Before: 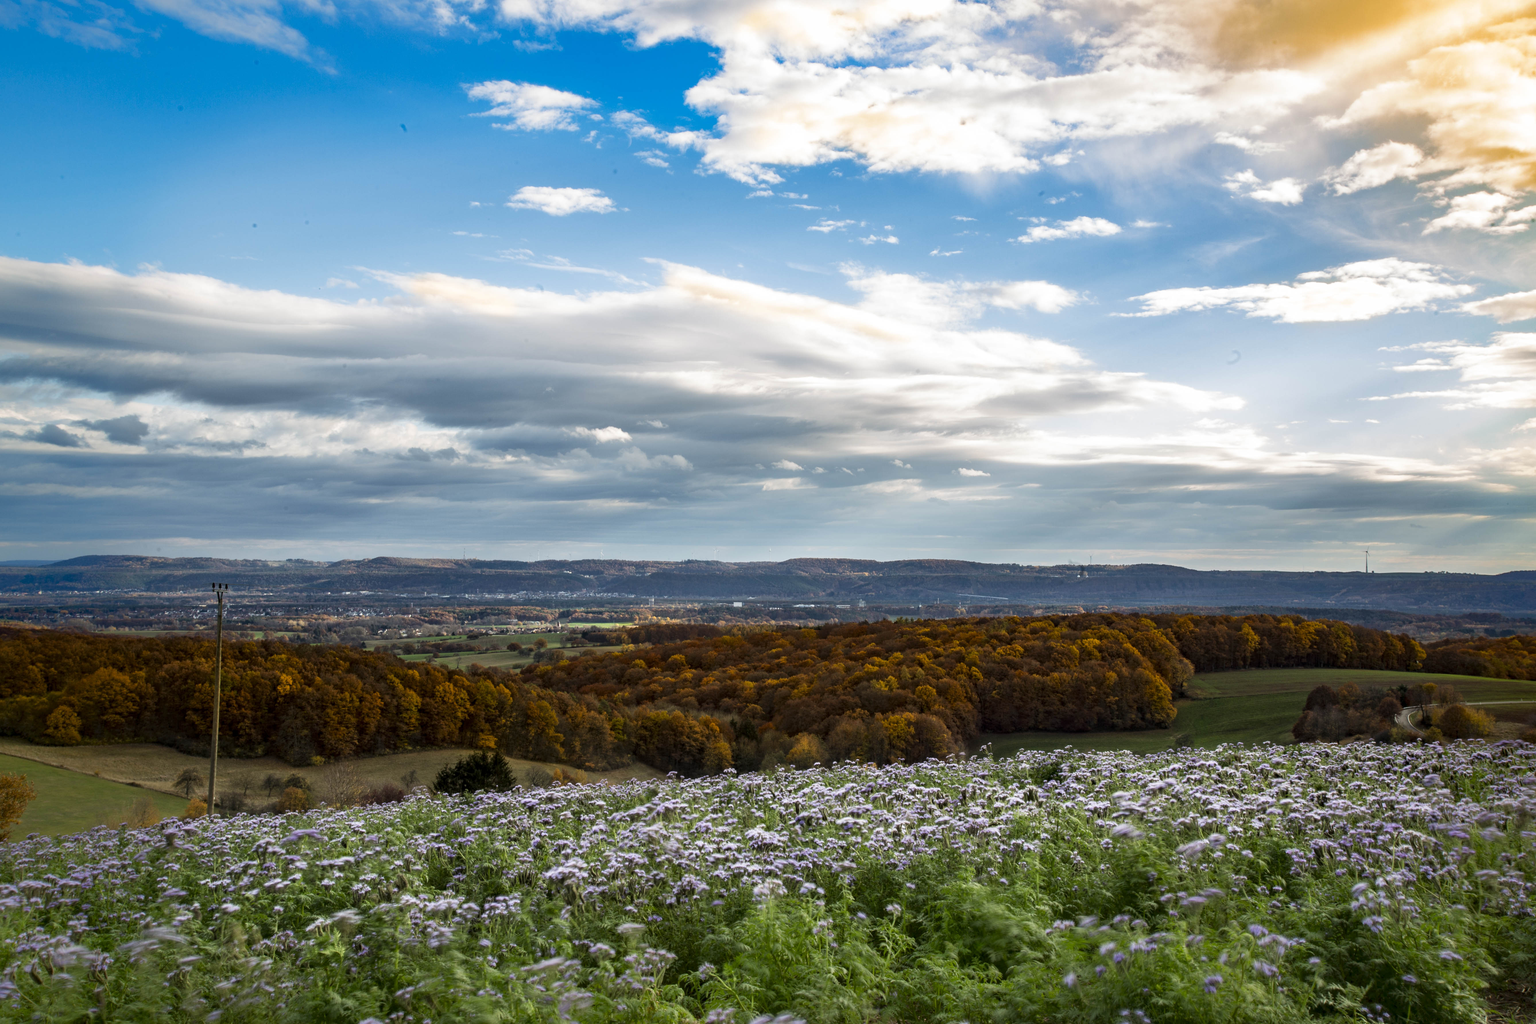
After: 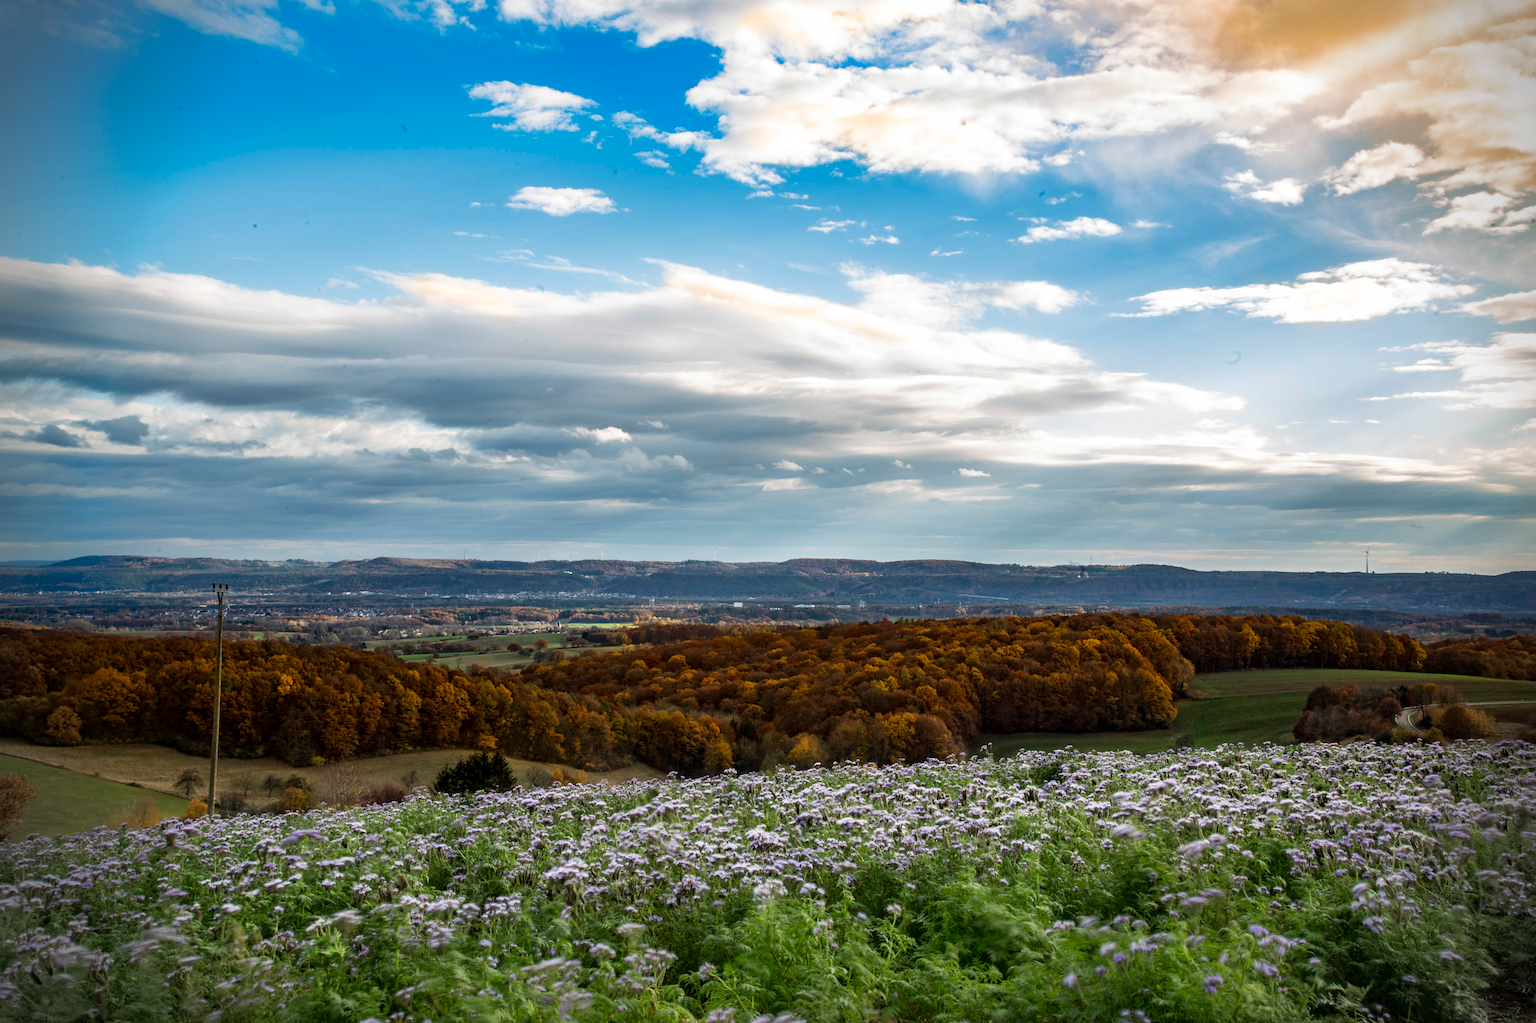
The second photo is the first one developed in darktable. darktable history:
vignetting: fall-off start 88.24%, fall-off radius 26.03%, unbound false
